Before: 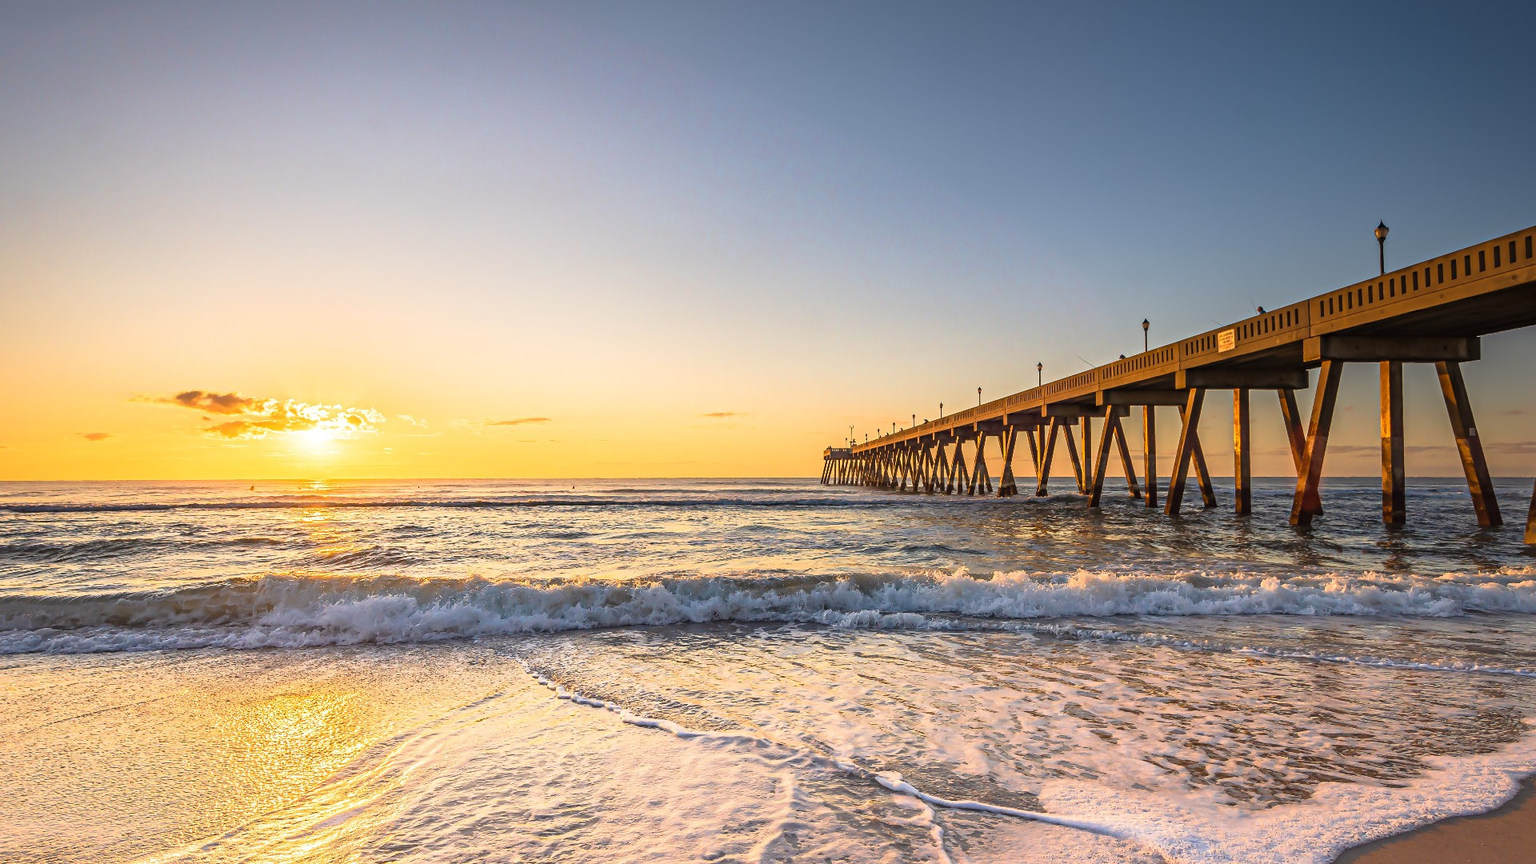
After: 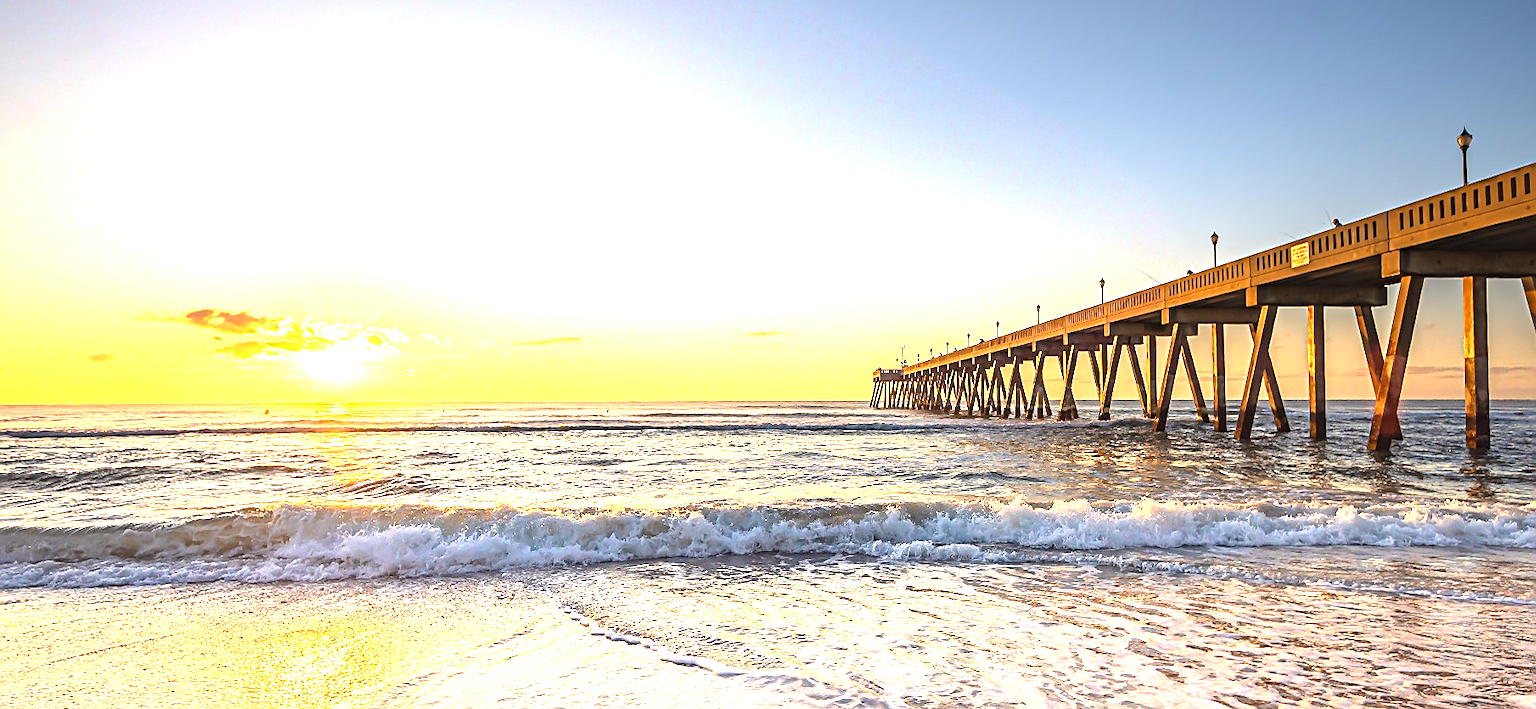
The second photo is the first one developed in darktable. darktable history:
exposure: black level correction 0, exposure 1.126 EV, compensate exposure bias true, compensate highlight preservation false
sharpen: on, module defaults
crop and rotate: angle 0.04°, top 11.567%, right 5.572%, bottom 10.884%
